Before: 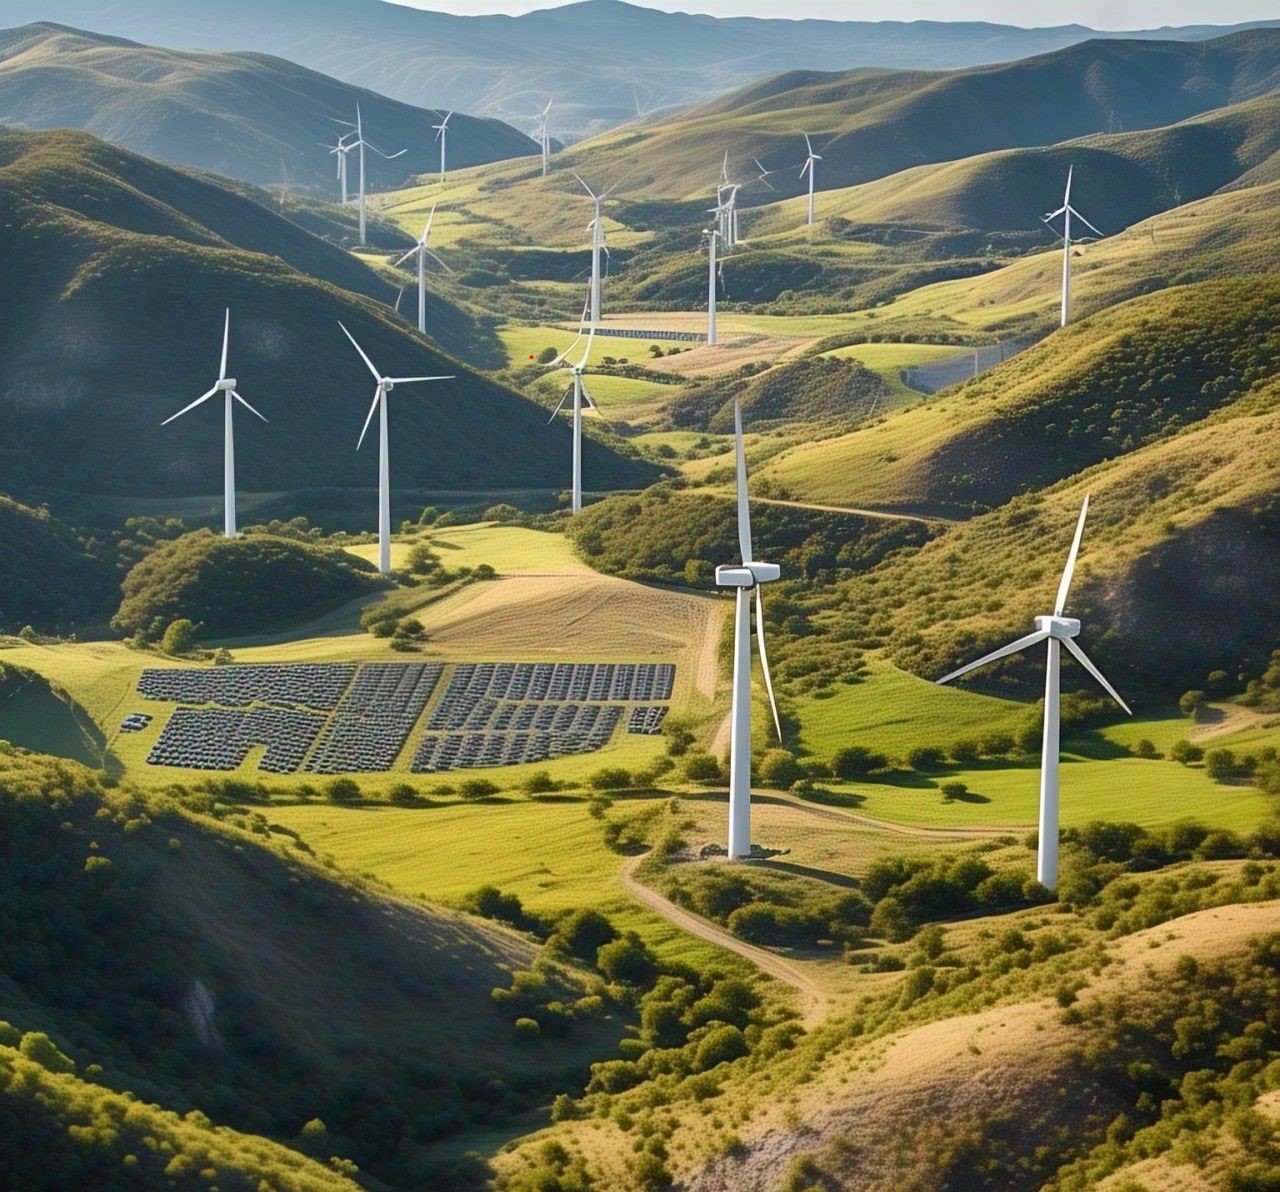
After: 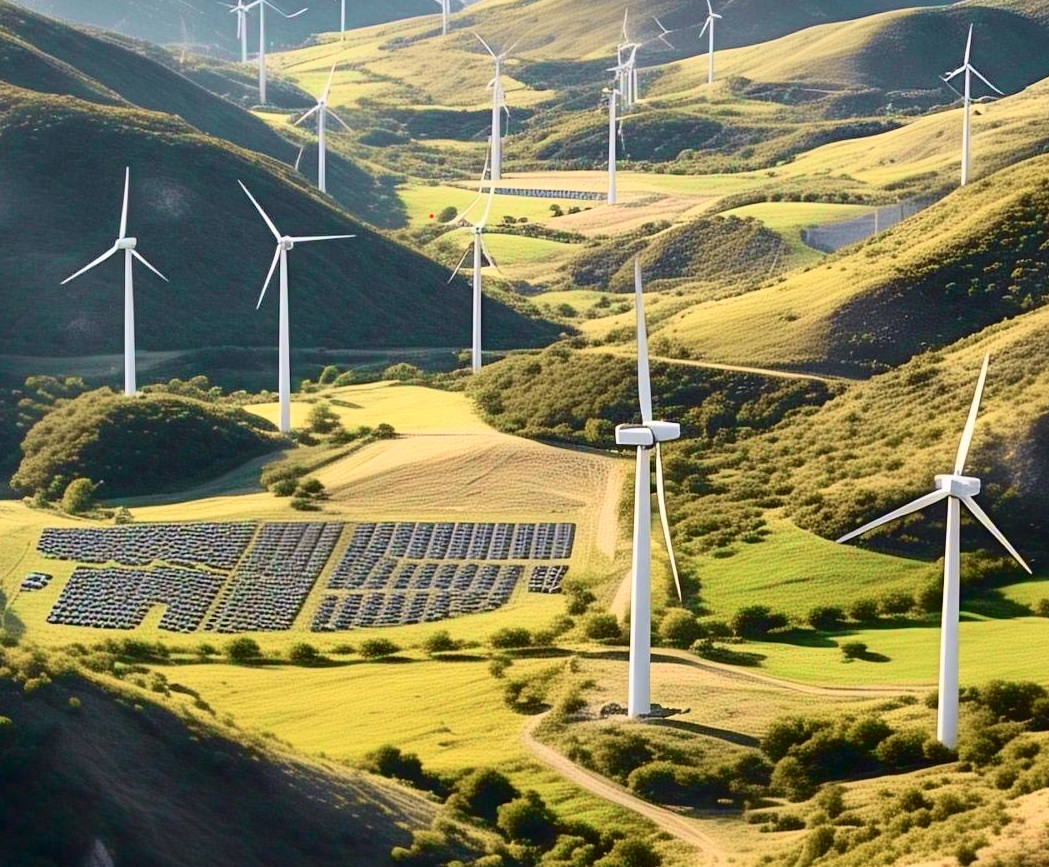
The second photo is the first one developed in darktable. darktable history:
exposure: exposure 0.081 EV, compensate highlight preservation false
crop: left 7.856%, top 11.836%, right 10.12%, bottom 15.387%
tone curve: curves: ch0 [(0, 0.011) (0.053, 0.026) (0.174, 0.115) (0.398, 0.444) (0.673, 0.775) (0.829, 0.906) (0.991, 0.981)]; ch1 [(0, 0) (0.264, 0.22) (0.407, 0.373) (0.463, 0.457) (0.492, 0.501) (0.512, 0.513) (0.54, 0.543) (0.585, 0.617) (0.659, 0.686) (0.78, 0.8) (1, 1)]; ch2 [(0, 0) (0.438, 0.449) (0.473, 0.469) (0.503, 0.5) (0.523, 0.534) (0.562, 0.591) (0.612, 0.627) (0.701, 0.707) (1, 1)], color space Lab, independent channels, preserve colors none
color calibration: x 0.342, y 0.355, temperature 5146 K
